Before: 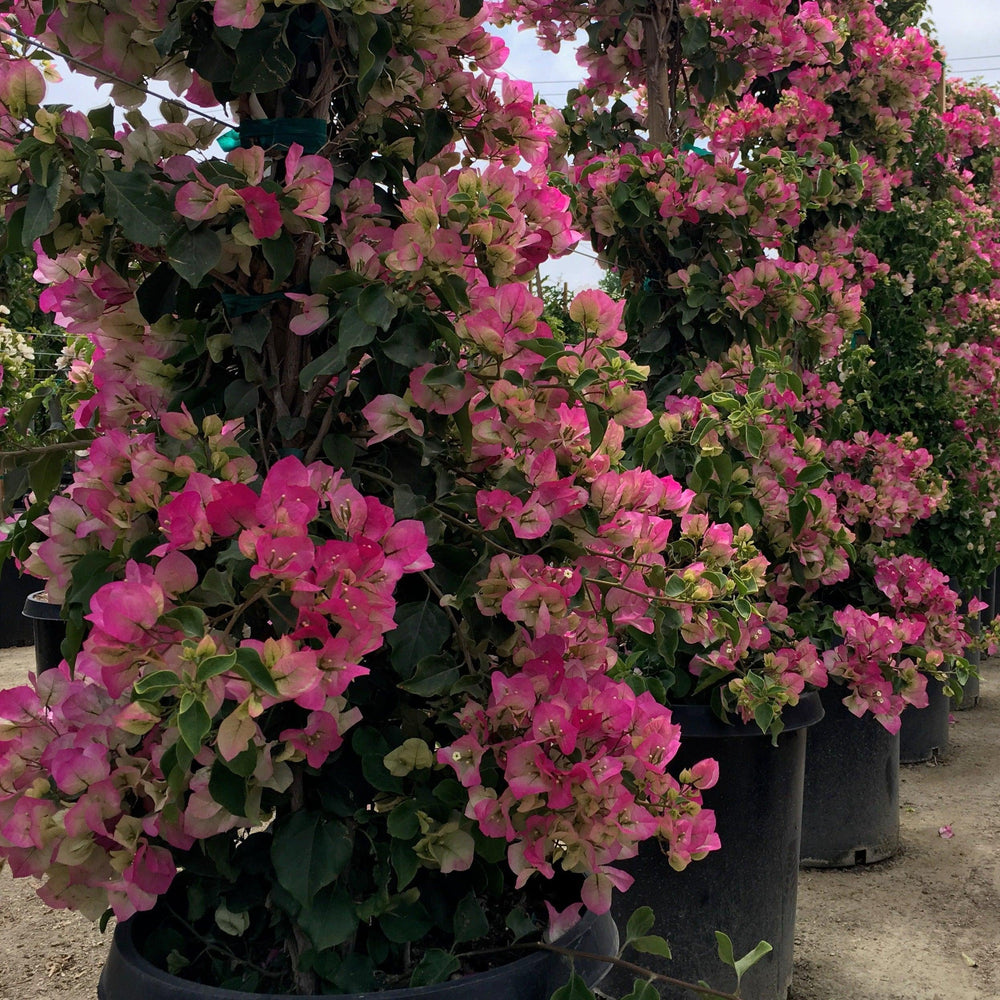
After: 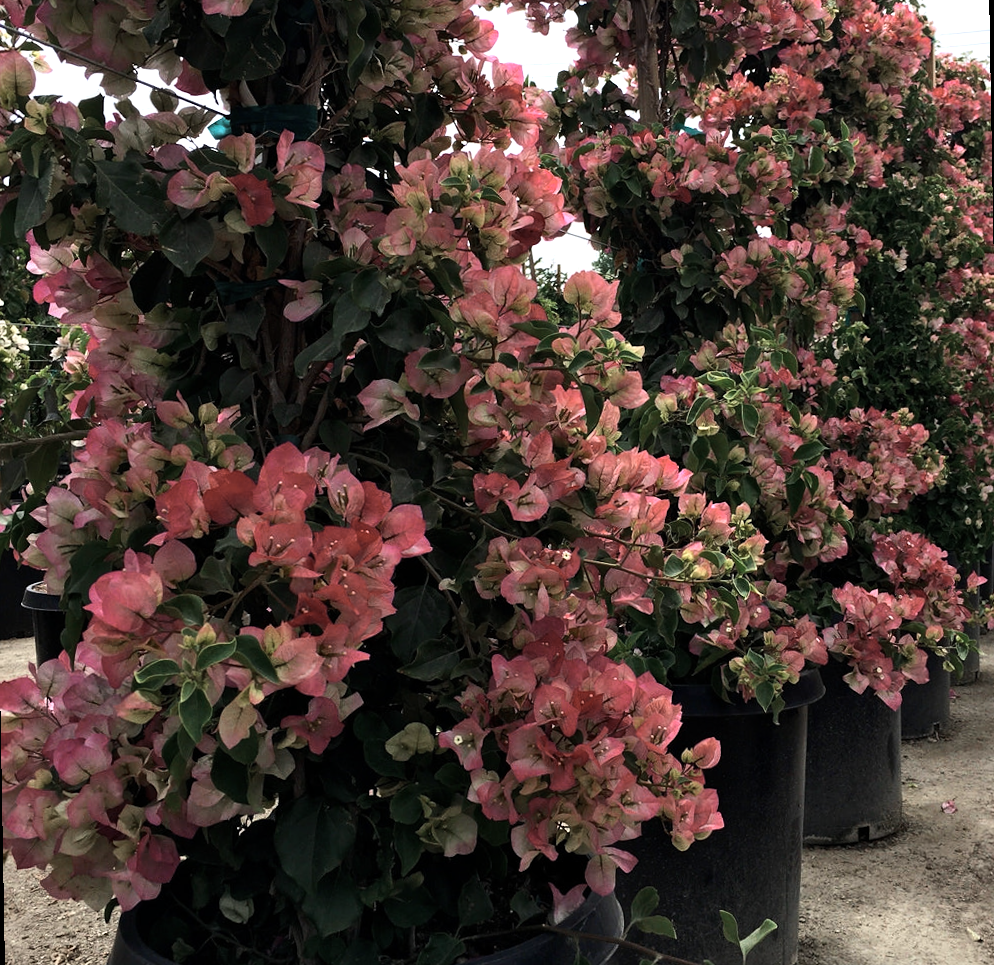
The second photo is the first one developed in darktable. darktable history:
rotate and perspective: rotation -1°, crop left 0.011, crop right 0.989, crop top 0.025, crop bottom 0.975
tone equalizer: -8 EV -0.75 EV, -7 EV -0.7 EV, -6 EV -0.6 EV, -5 EV -0.4 EV, -3 EV 0.4 EV, -2 EV 0.6 EV, -1 EV 0.7 EV, +0 EV 0.75 EV, edges refinement/feathering 500, mask exposure compensation -1.57 EV, preserve details no
color zones: curves: ch0 [(0, 0.5) (0.125, 0.4) (0.25, 0.5) (0.375, 0.4) (0.5, 0.4) (0.625, 0.6) (0.75, 0.6) (0.875, 0.5)]; ch1 [(0, 0.35) (0.125, 0.45) (0.25, 0.35) (0.375, 0.35) (0.5, 0.35) (0.625, 0.35) (0.75, 0.45) (0.875, 0.35)]; ch2 [(0, 0.6) (0.125, 0.5) (0.25, 0.5) (0.375, 0.6) (0.5, 0.6) (0.625, 0.5) (0.75, 0.5) (0.875, 0.5)]
